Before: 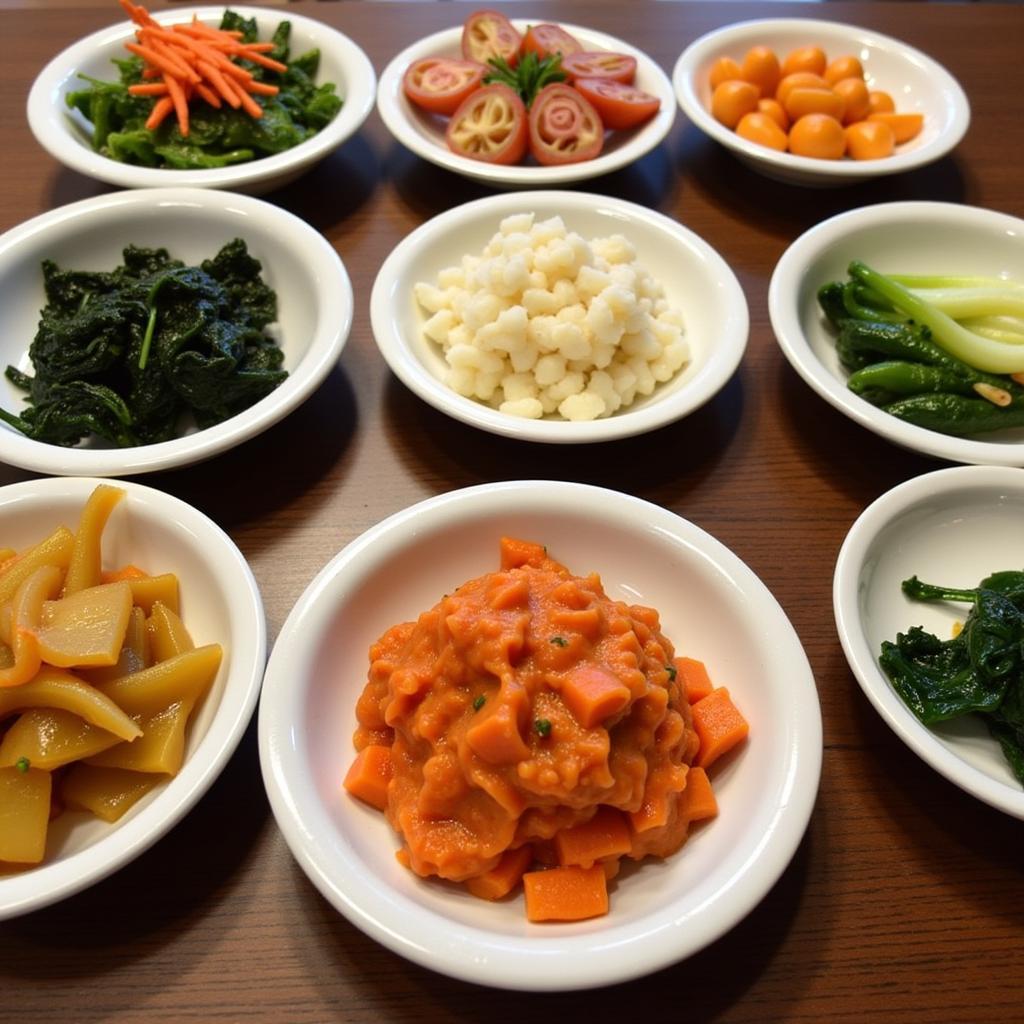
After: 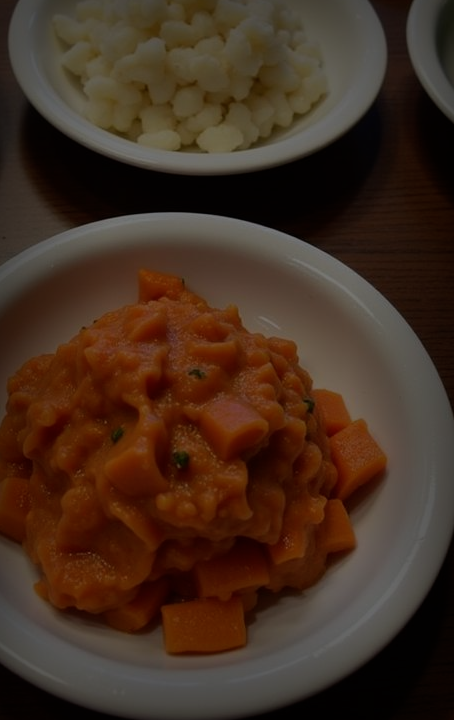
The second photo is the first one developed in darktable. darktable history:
exposure: exposure -2.446 EV, compensate highlight preservation false
white balance: emerald 1
vignetting: fall-off start 53.2%, brightness -0.594, saturation 0, automatic ratio true, width/height ratio 1.313, shape 0.22, unbound false
crop: left 35.432%, top 26.233%, right 20.145%, bottom 3.432%
